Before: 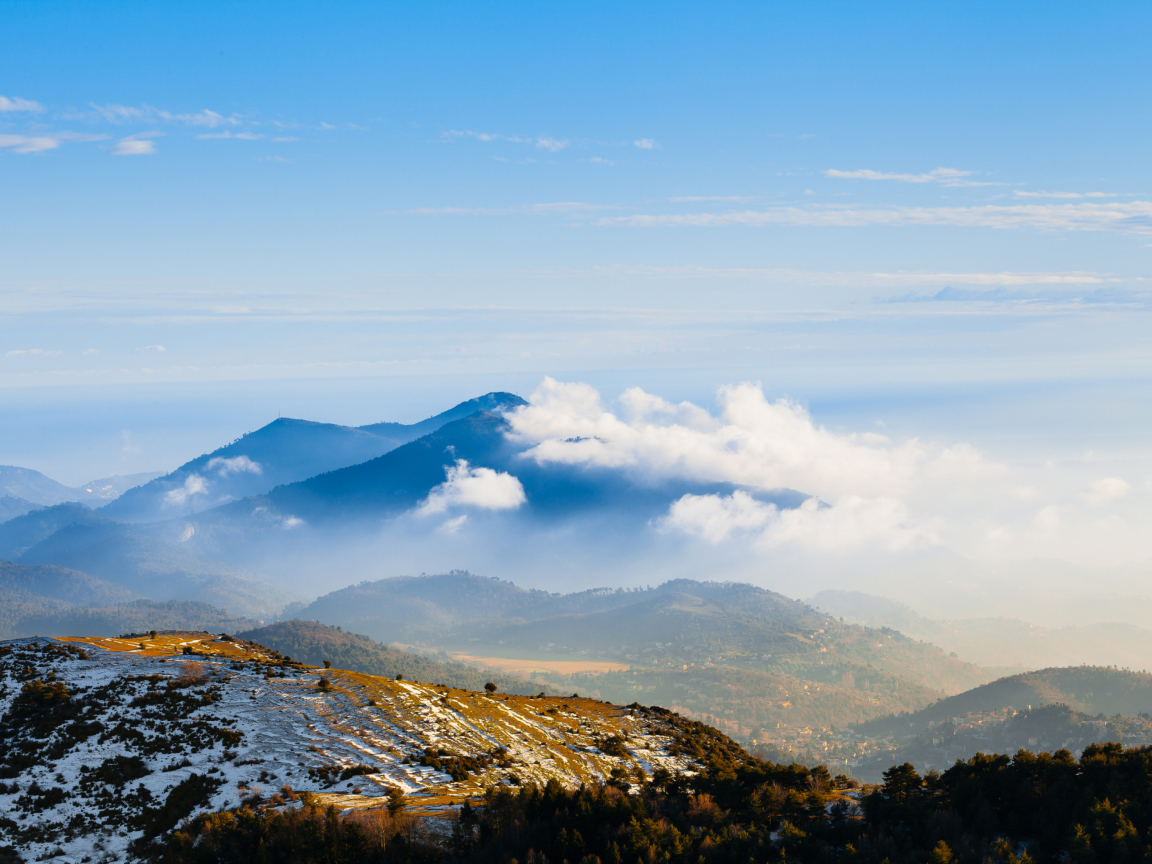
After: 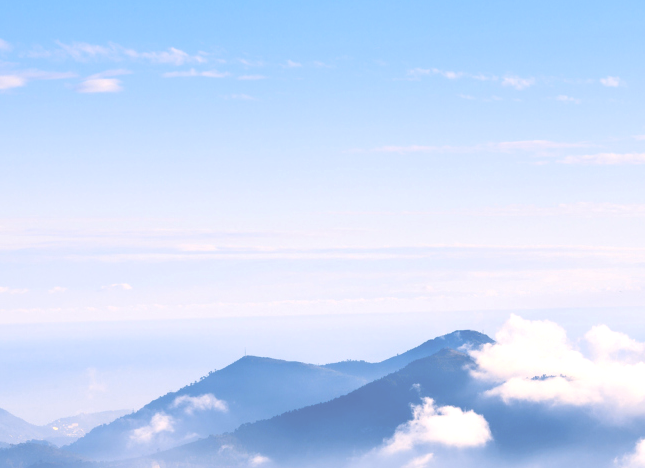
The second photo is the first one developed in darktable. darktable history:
exposure: black level correction -0.07, exposure 0.503 EV, compensate highlight preservation false
color correction: highlights a* 7.05, highlights b* 4.16
crop and rotate: left 3.021%, top 7.401%, right 40.984%, bottom 38.341%
